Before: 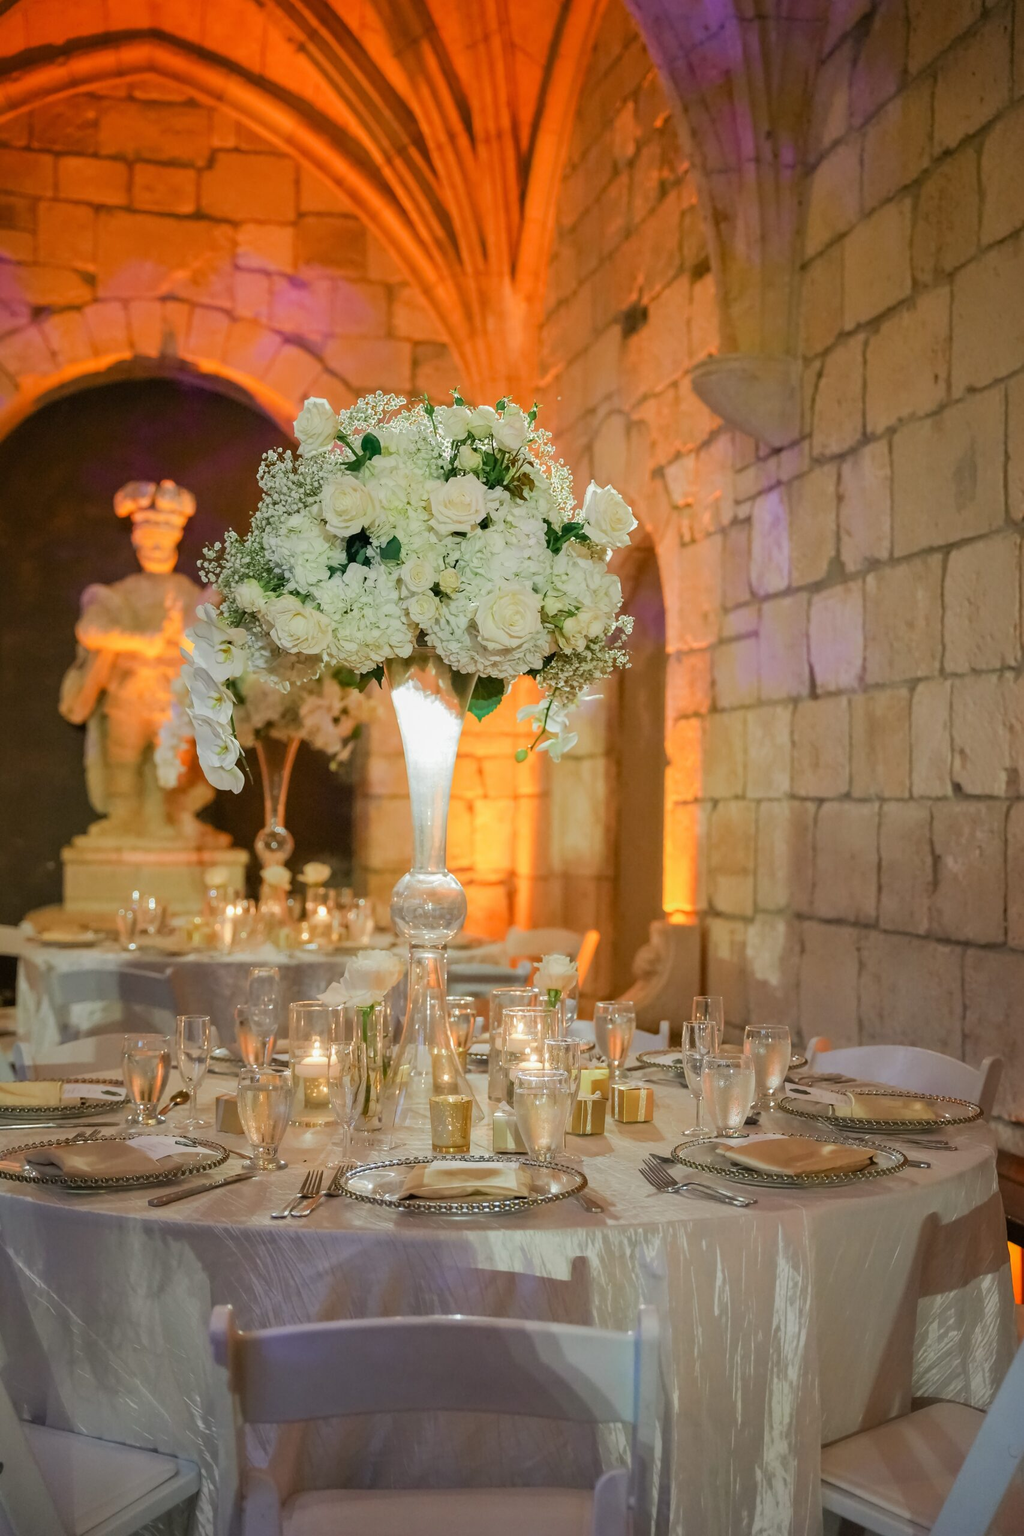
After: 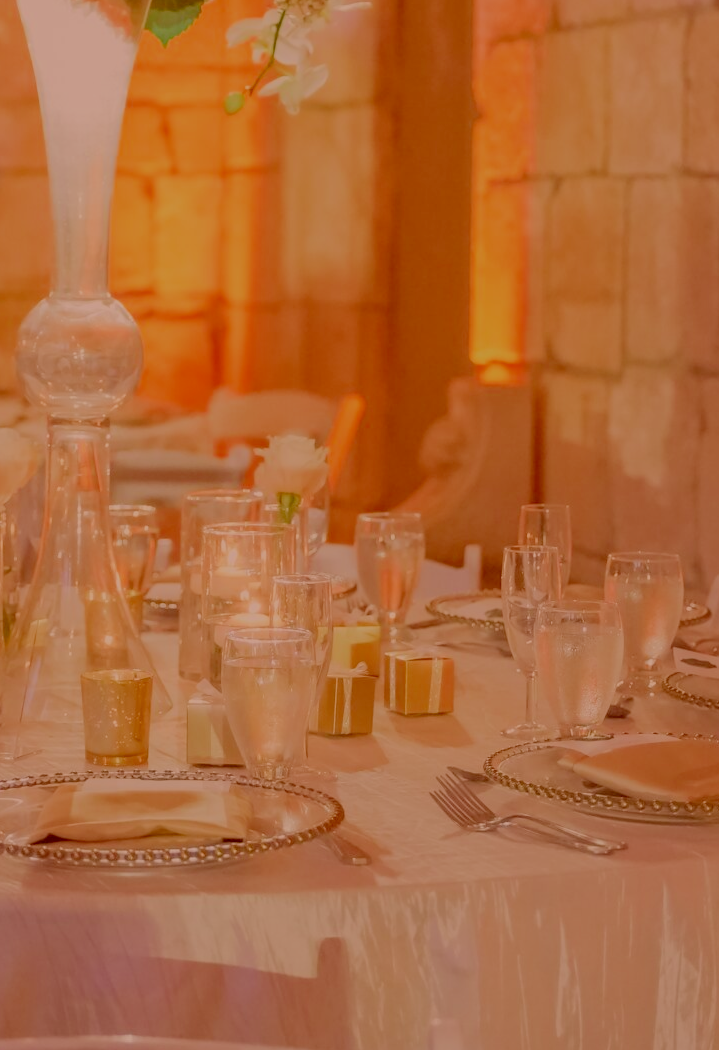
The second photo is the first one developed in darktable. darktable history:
filmic rgb: black relative exposure -16 EV, white relative exposure 8 EV, threshold 3 EV, hardness 4.17, latitude 50%, contrast 0.5, color science v5 (2021), contrast in shadows safe, contrast in highlights safe, enable highlight reconstruction true
color correction: highlights a* 9.03, highlights b* 8.71, shadows a* 40, shadows b* 40, saturation 0.8
crop: left 37.221%, top 45.169%, right 20.63%, bottom 13.777%
